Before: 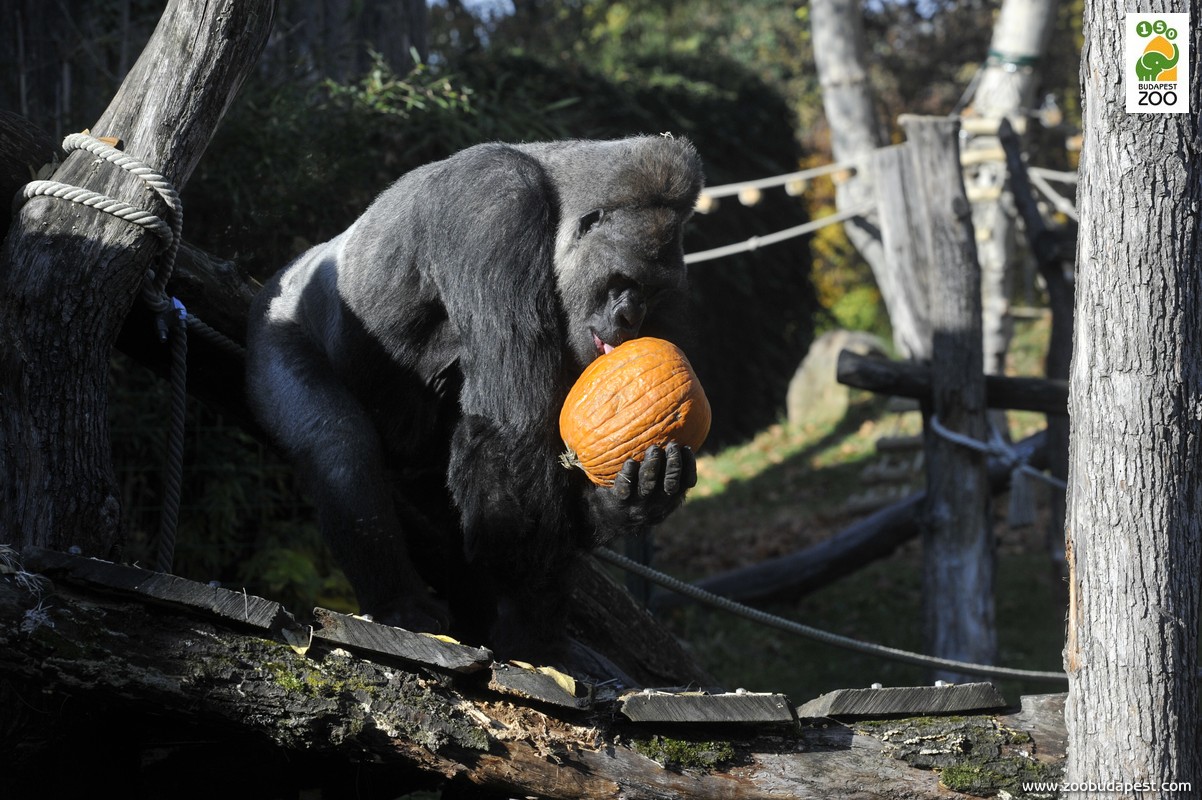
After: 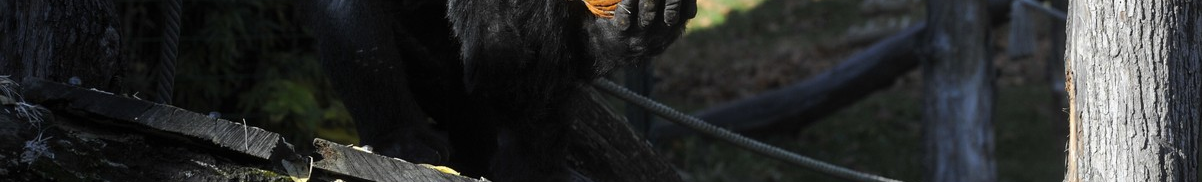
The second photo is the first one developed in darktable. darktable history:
crop and rotate: top 58.662%, bottom 18.56%
exposure: exposure -0.027 EV, compensate exposure bias true, compensate highlight preservation false
